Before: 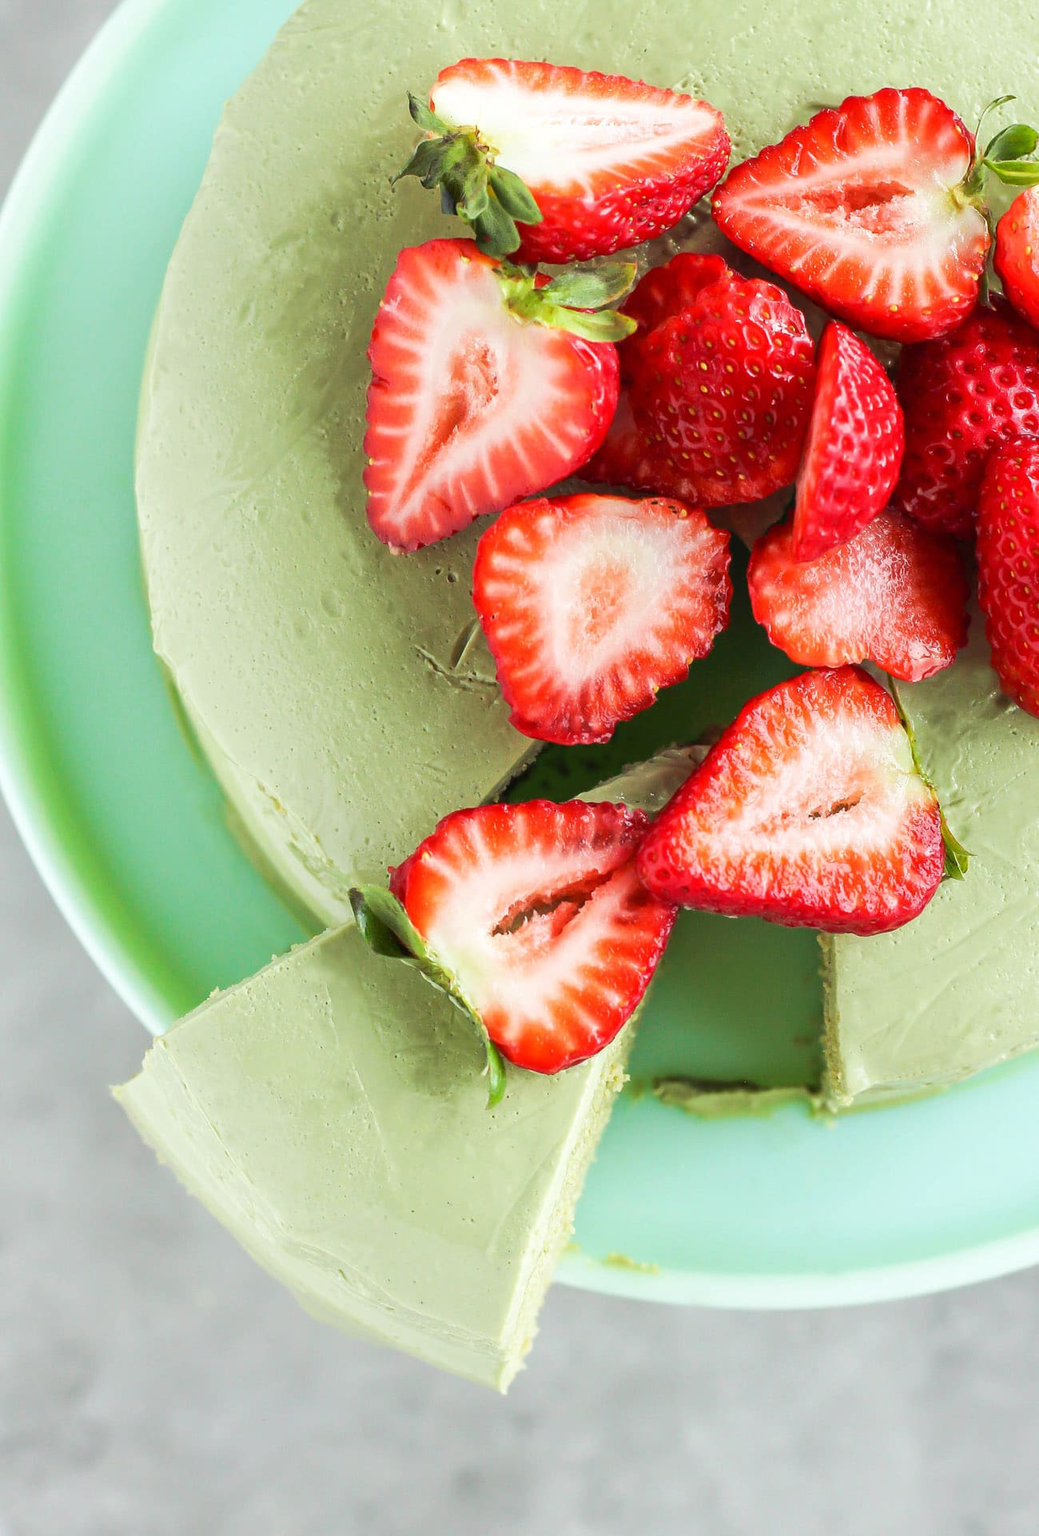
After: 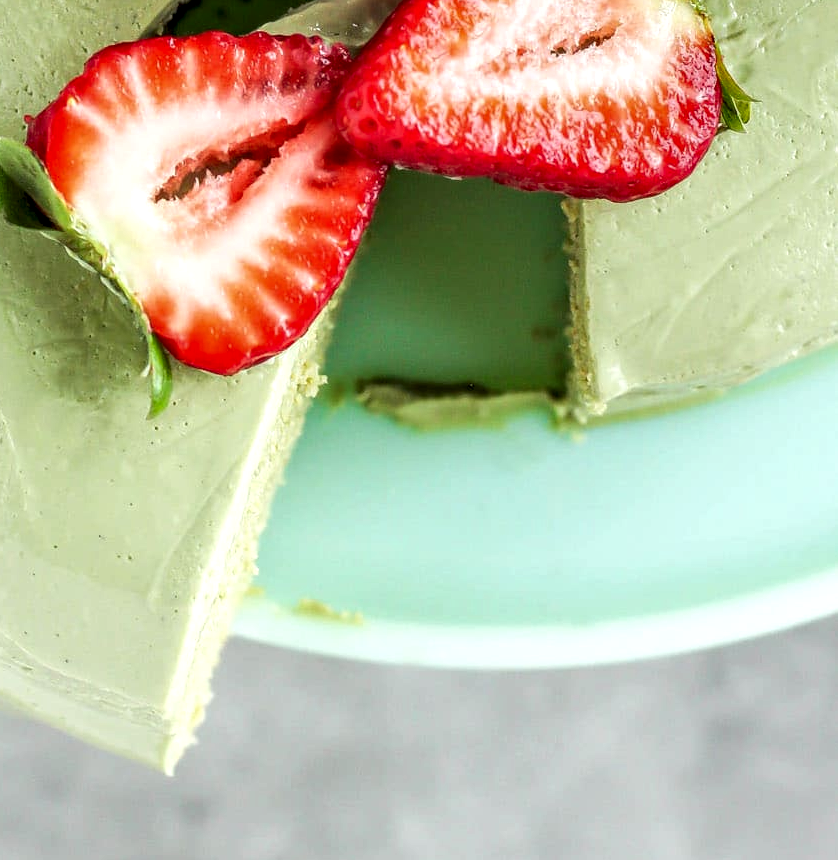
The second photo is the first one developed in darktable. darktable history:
crop and rotate: left 35.484%, top 50.428%, bottom 4.781%
local contrast: detail 150%
